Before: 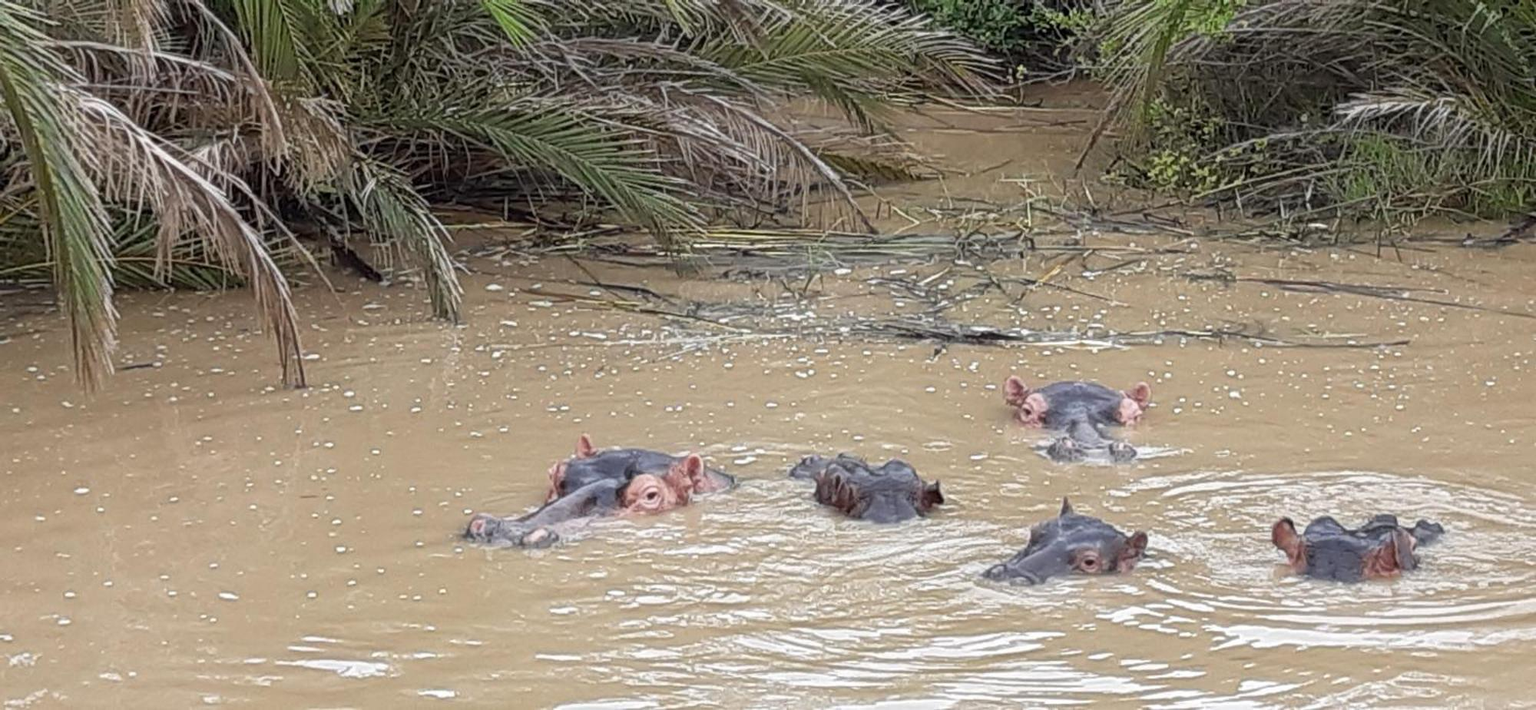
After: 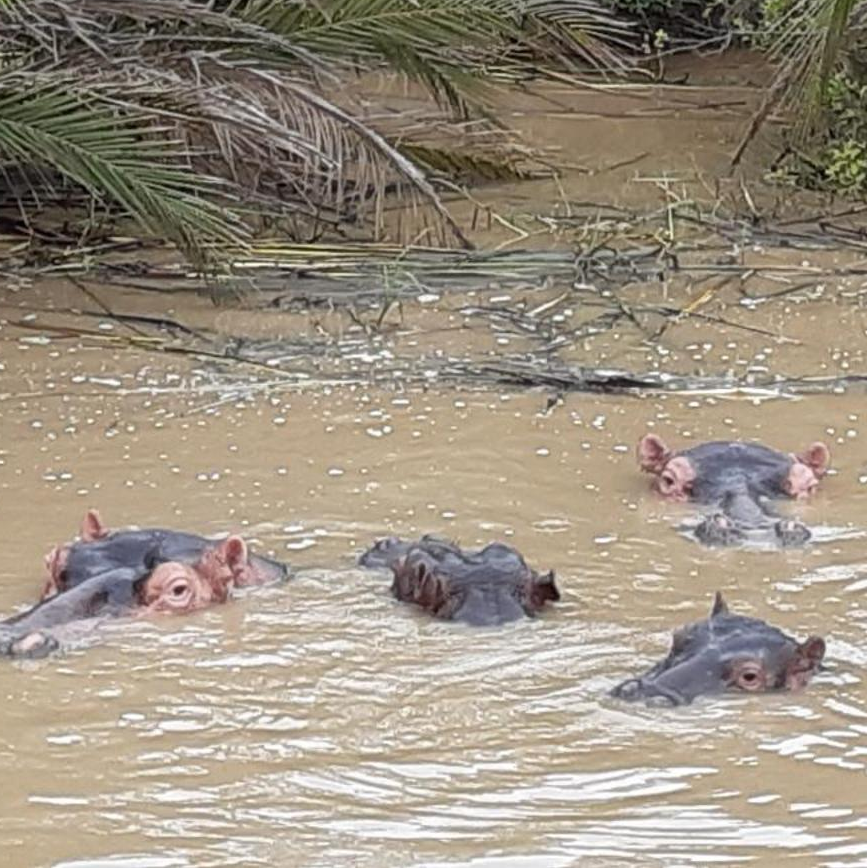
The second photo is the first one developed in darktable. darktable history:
crop: left 33.452%, top 6.025%, right 23.155%
